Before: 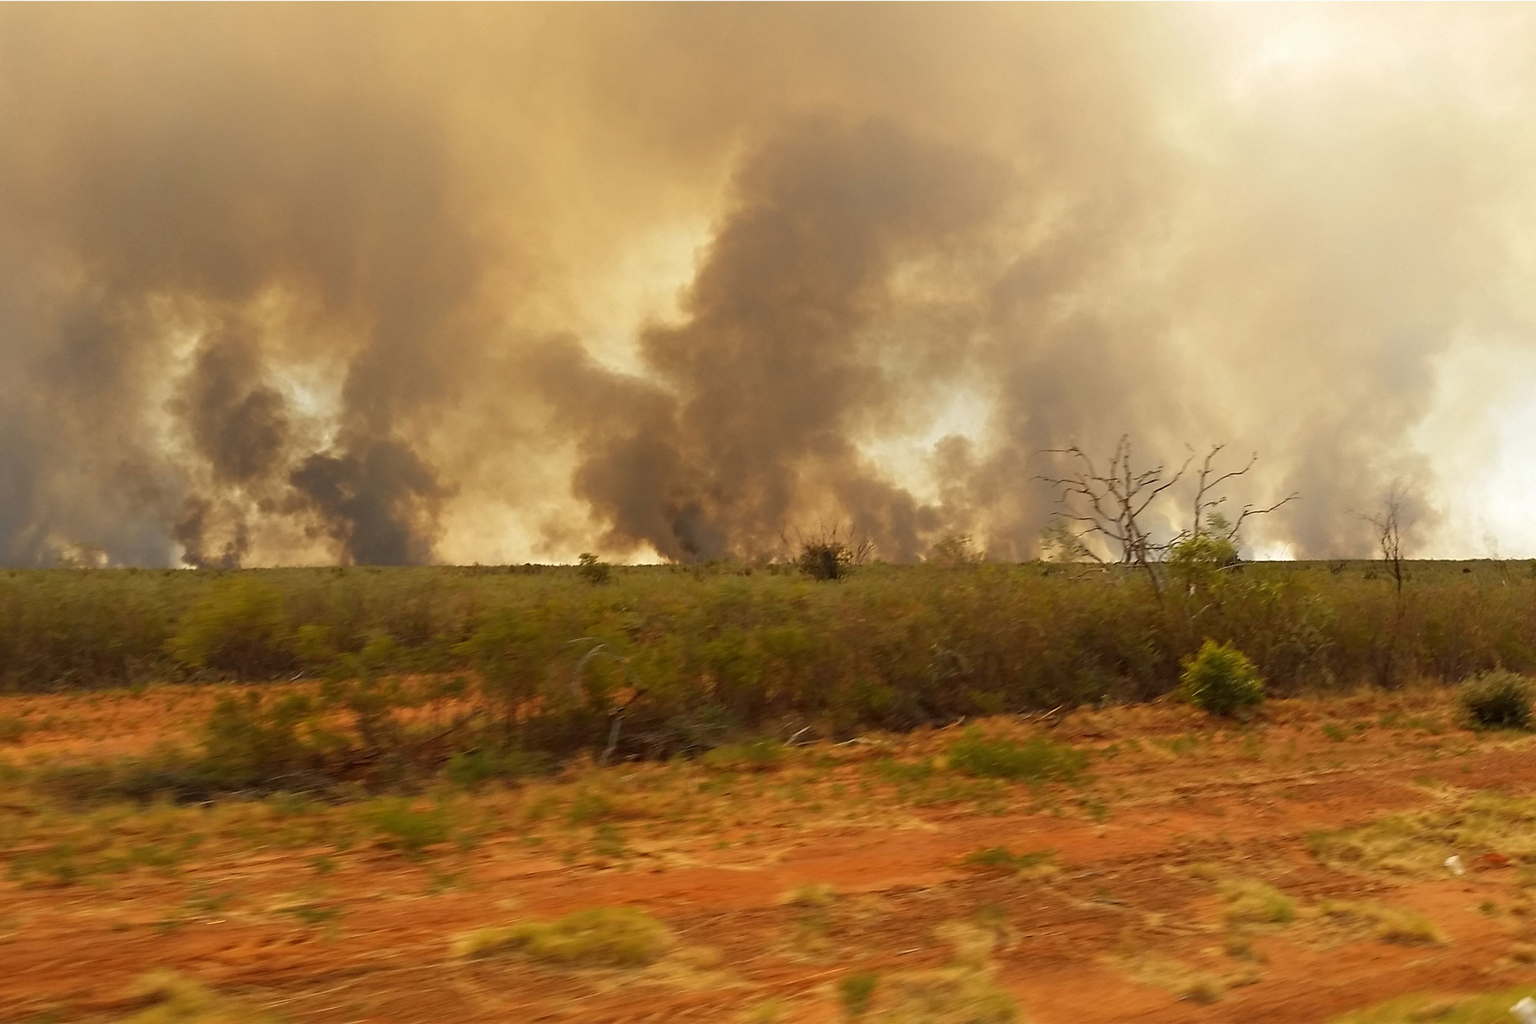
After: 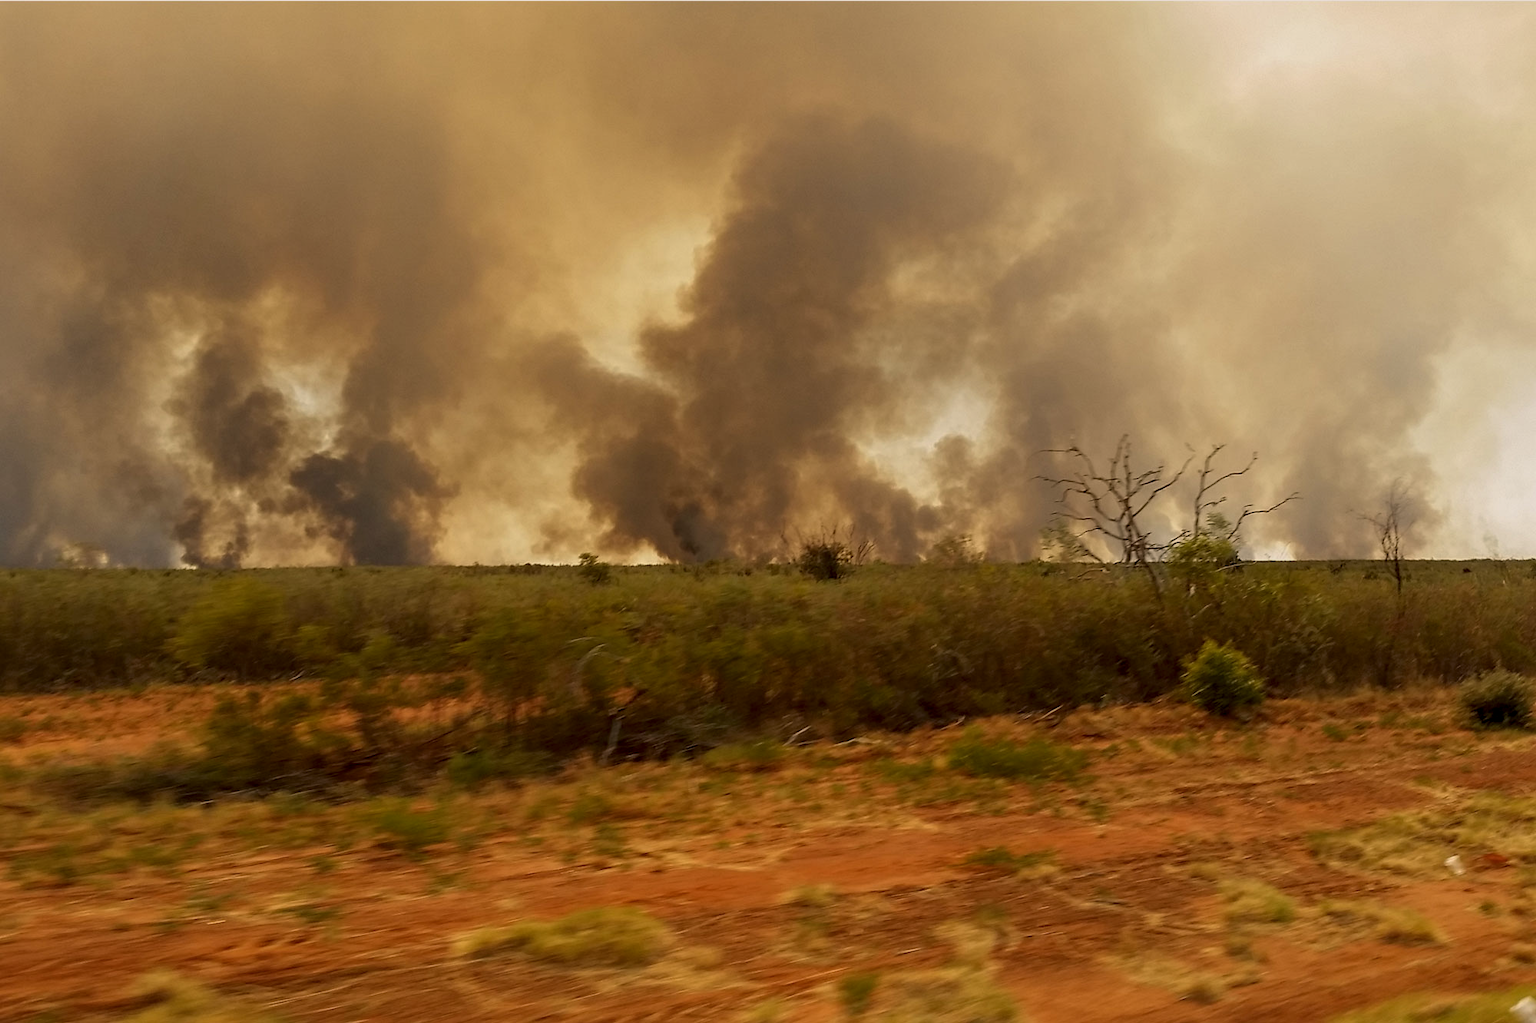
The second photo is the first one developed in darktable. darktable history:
local contrast: detail 130%
color correction: highlights a* 3.84, highlights b* 5.07
exposure: exposure -0.492 EV, compensate highlight preservation false
